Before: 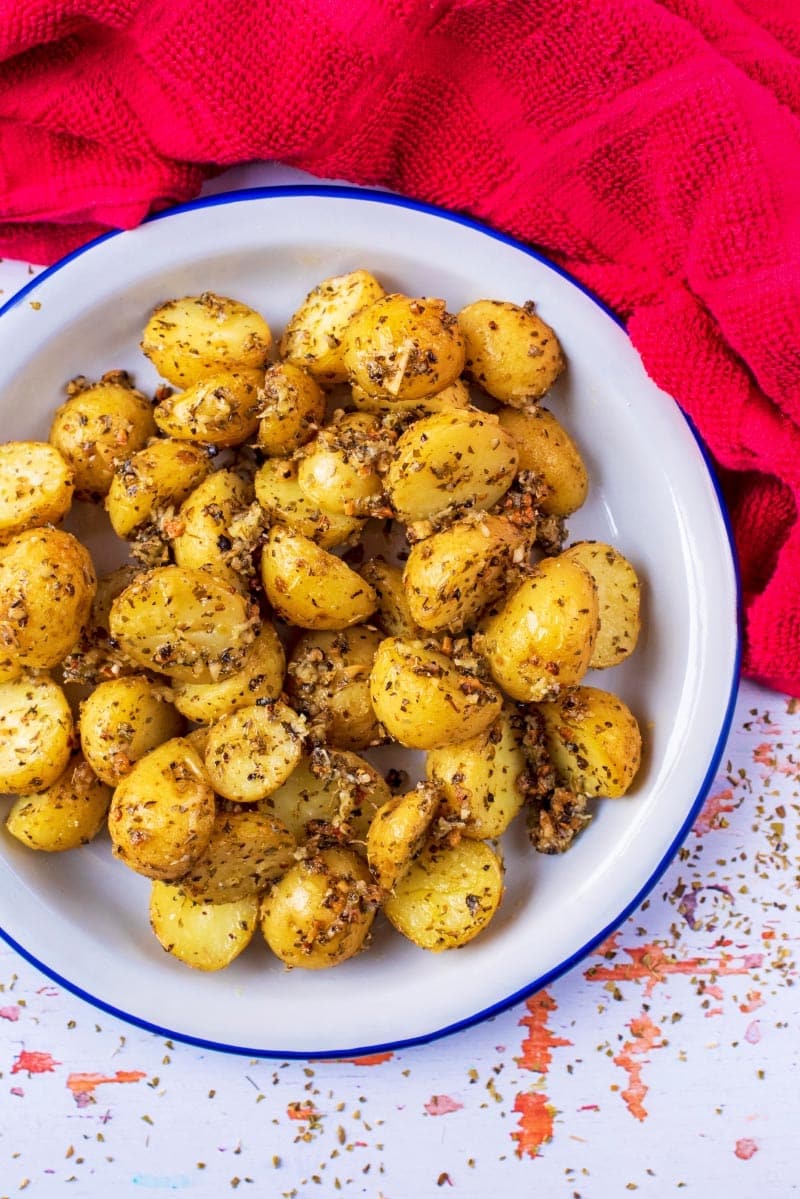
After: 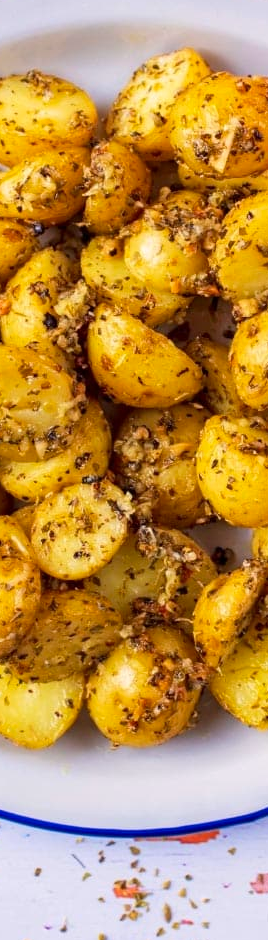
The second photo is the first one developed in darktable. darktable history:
color correction: highlights a* 0.816, highlights b* 2.78, saturation 1.1
crop and rotate: left 21.77%, top 18.528%, right 44.676%, bottom 2.997%
